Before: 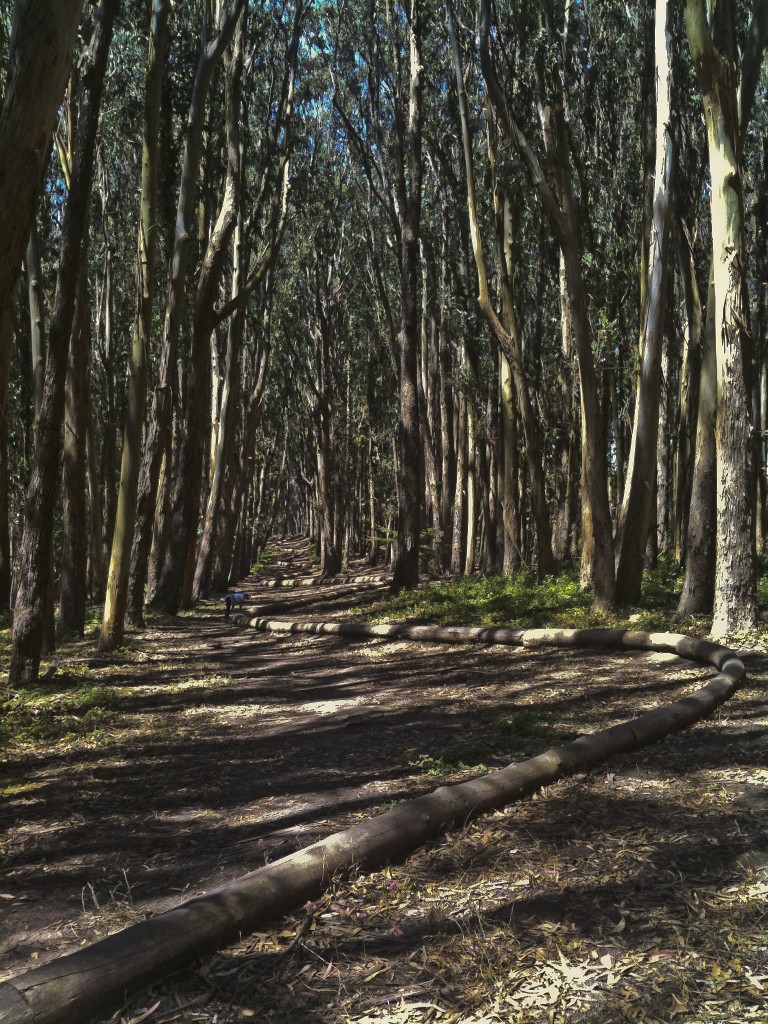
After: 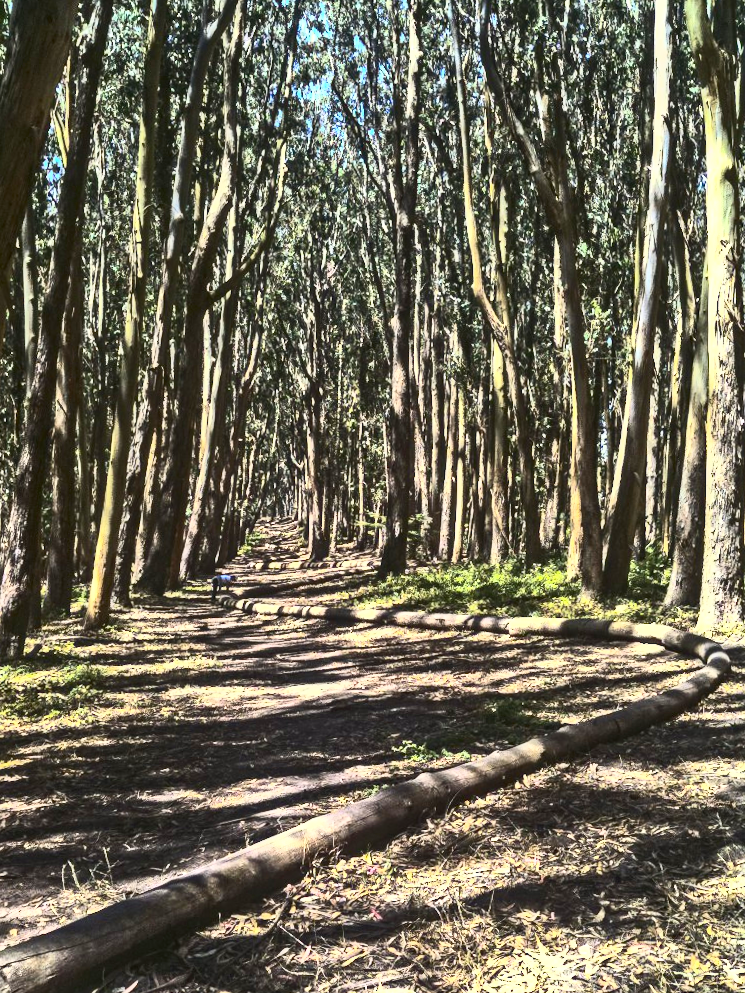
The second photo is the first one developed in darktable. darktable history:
contrast brightness saturation: contrast 0.624, brightness 0.335, saturation 0.149
exposure: black level correction 0, exposure 1.107 EV, compensate highlight preservation false
local contrast: on, module defaults
crop and rotate: angle -1.32°
haze removal: adaptive false
